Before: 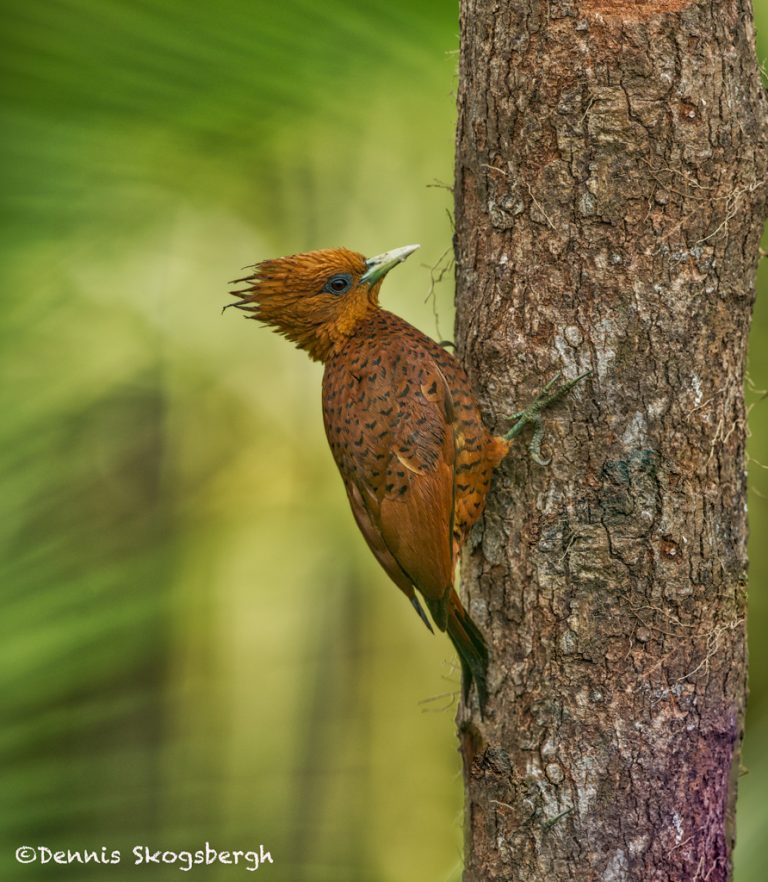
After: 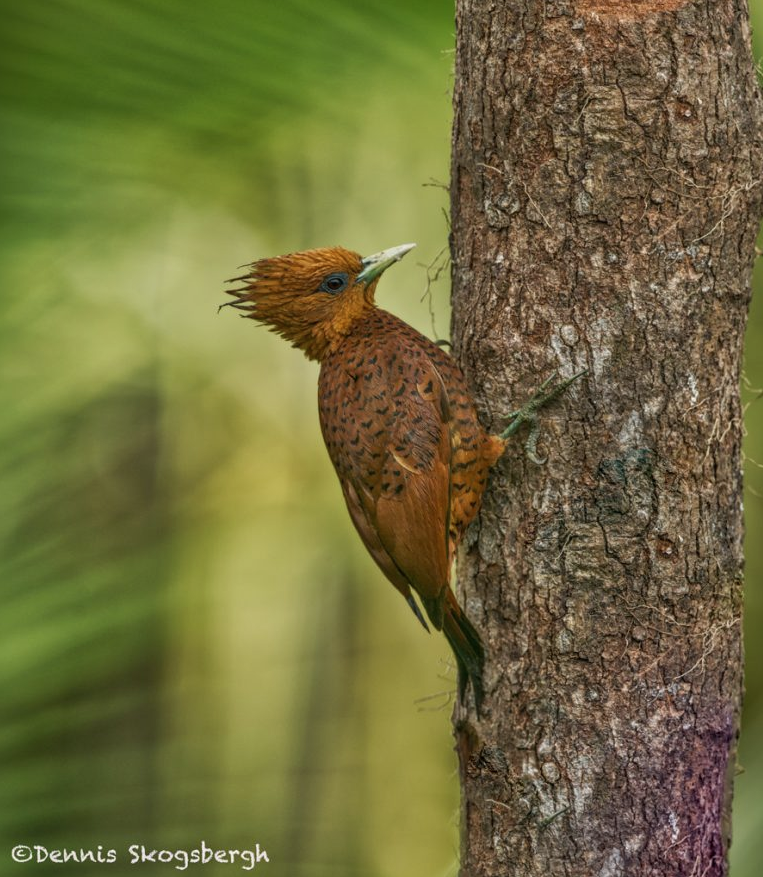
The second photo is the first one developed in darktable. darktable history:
local contrast: highlights 101%, shadows 99%, detail 119%, midtone range 0.2
contrast brightness saturation: contrast -0.067, brightness -0.038, saturation -0.11
tone equalizer: -8 EV -0.002 EV, -7 EV 0.004 EV, -6 EV -0.014 EV, -5 EV 0.01 EV, -4 EV -0.026 EV, -3 EV 0.024 EV, -2 EV -0.076 EV, -1 EV -0.291 EV, +0 EV -0.581 EV, smoothing diameter 2.06%, edges refinement/feathering 17.86, mask exposure compensation -1.57 EV, filter diffusion 5
crop and rotate: left 0.544%, top 0.211%, bottom 0.245%
